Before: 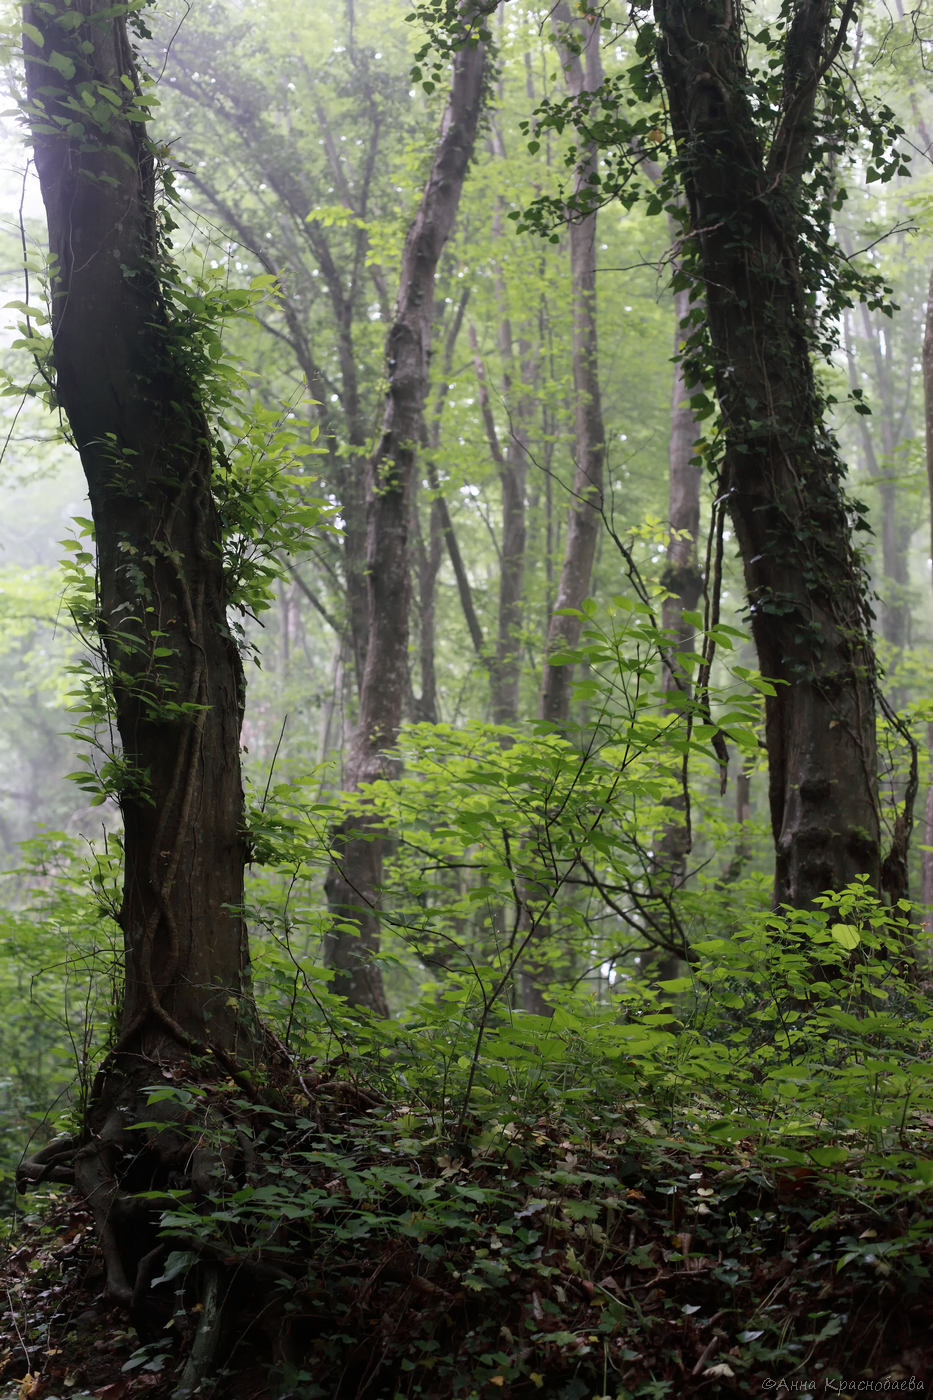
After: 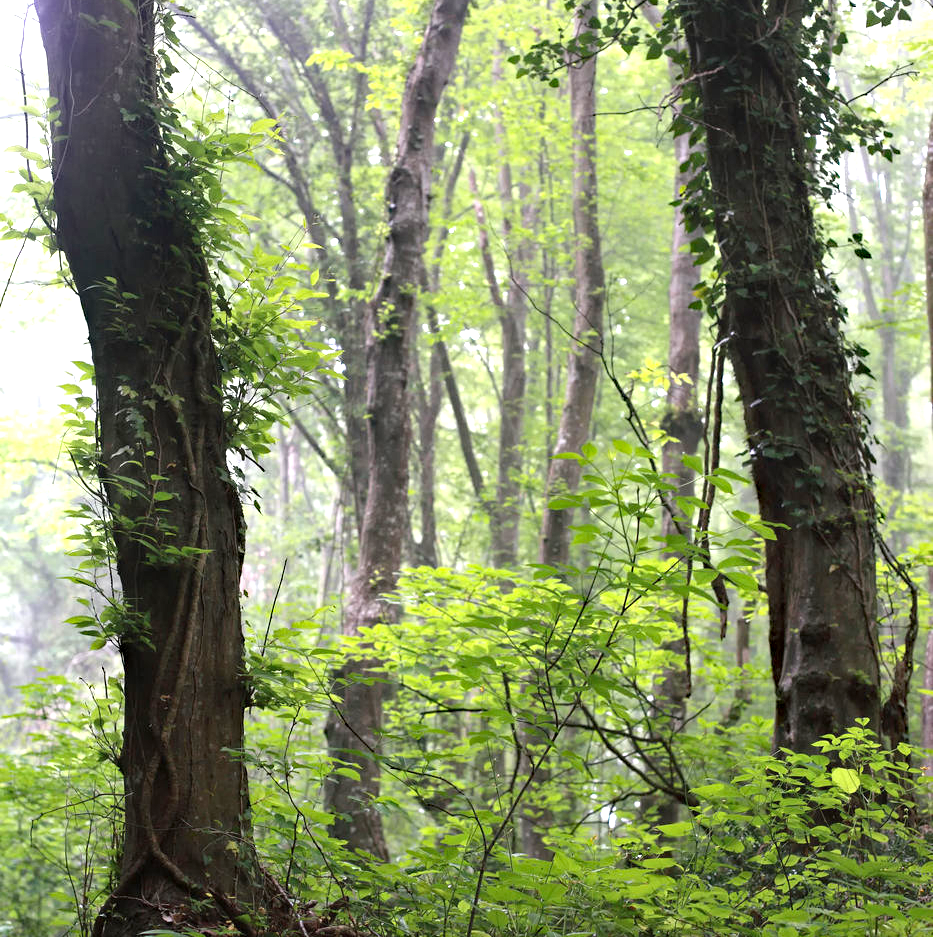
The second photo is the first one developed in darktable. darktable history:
exposure: black level correction 0, exposure 1.101 EV, compensate highlight preservation false
crop: top 11.182%, bottom 21.888%
haze removal: strength 0.303, distance 0.253, compatibility mode true, adaptive false
